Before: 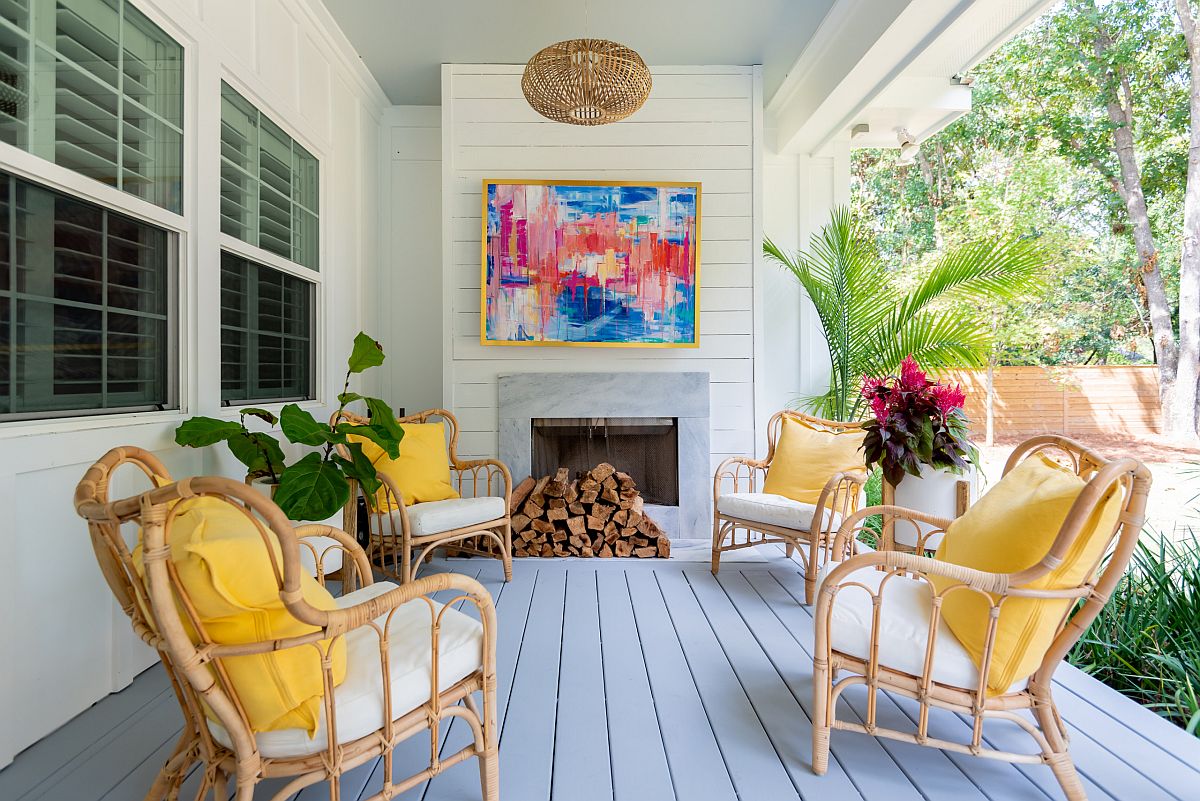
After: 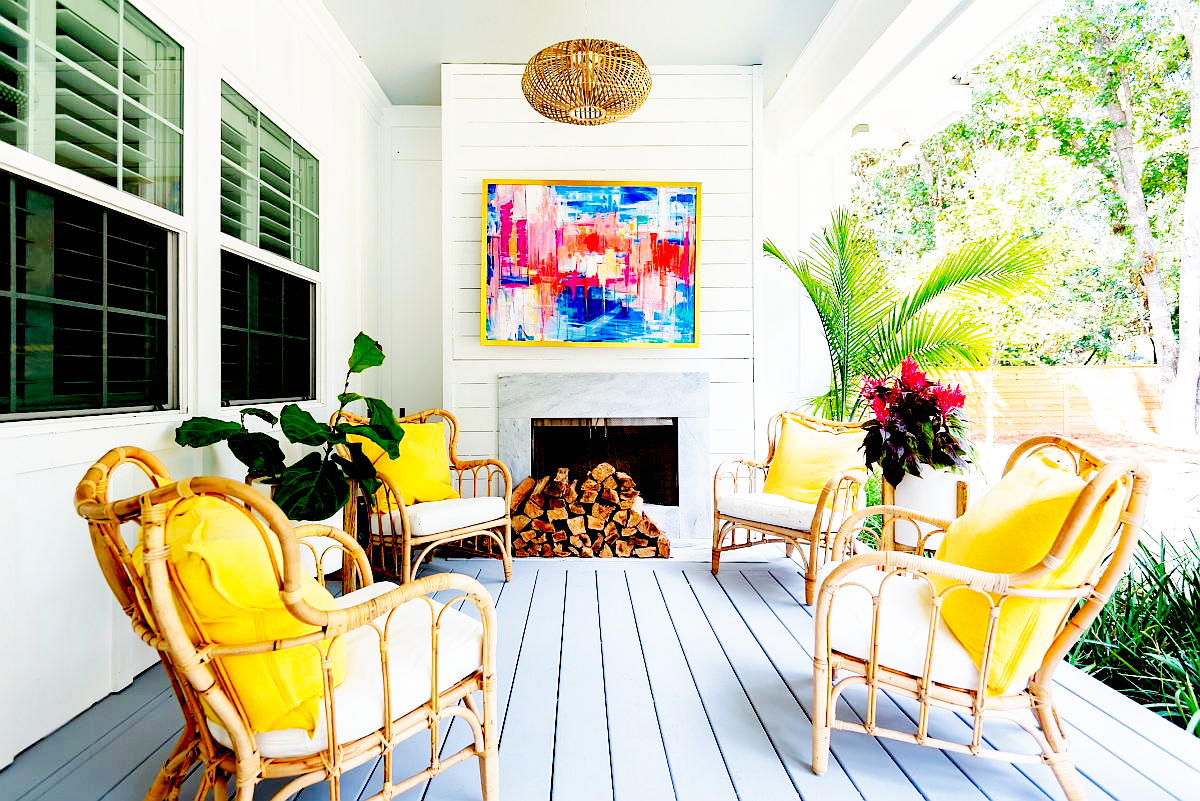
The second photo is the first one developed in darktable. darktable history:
shadows and highlights: shadows 25.78, highlights -25.08
base curve: curves: ch0 [(0, 0) (0.007, 0.004) (0.027, 0.03) (0.046, 0.07) (0.207, 0.54) (0.442, 0.872) (0.673, 0.972) (1, 1)], preserve colors none
exposure: black level correction 0.047, exposure 0.013 EV, compensate exposure bias true, compensate highlight preservation false
